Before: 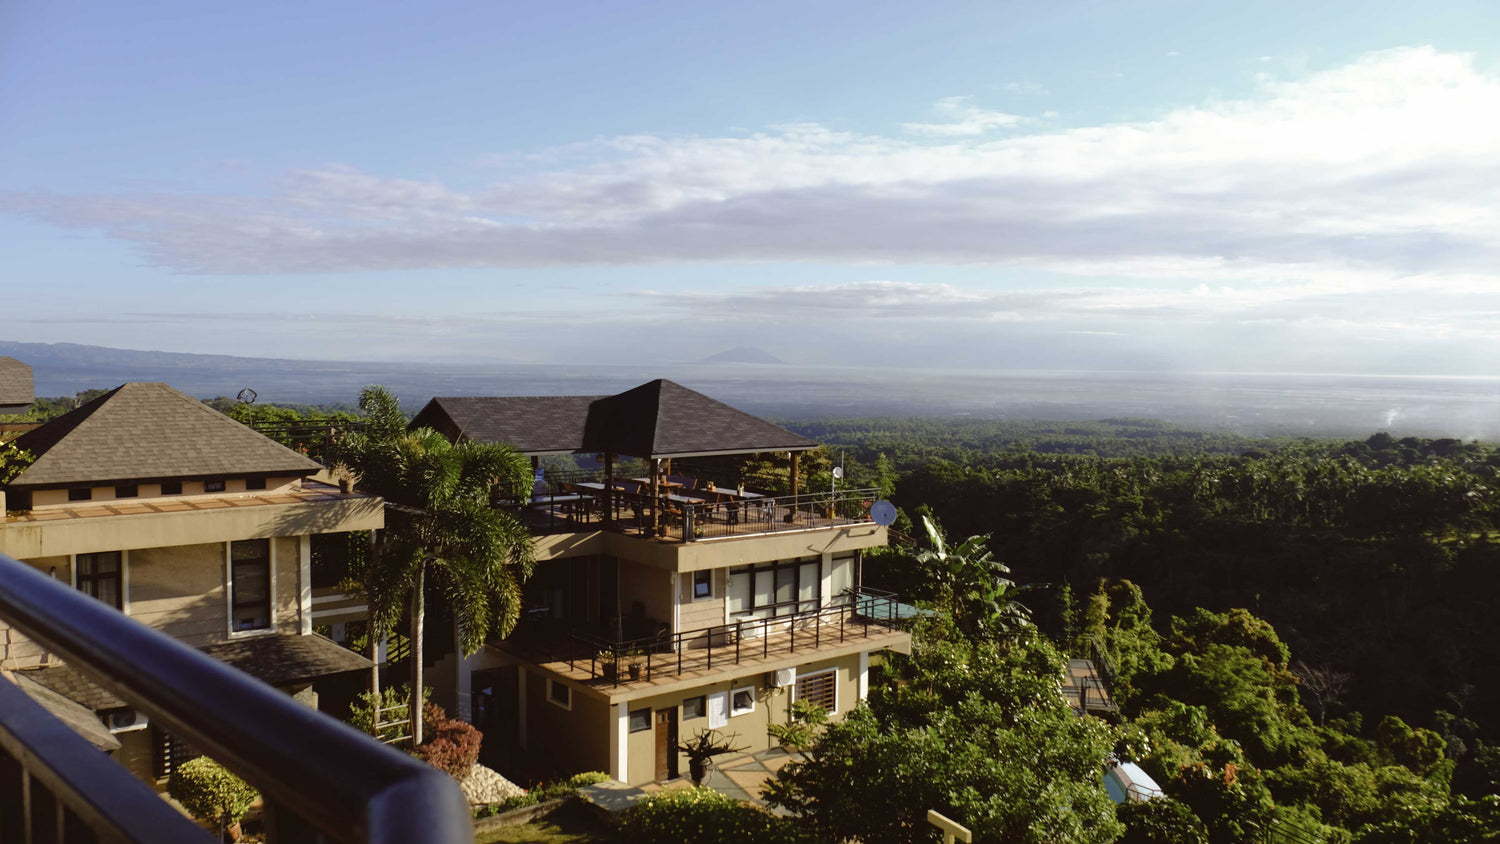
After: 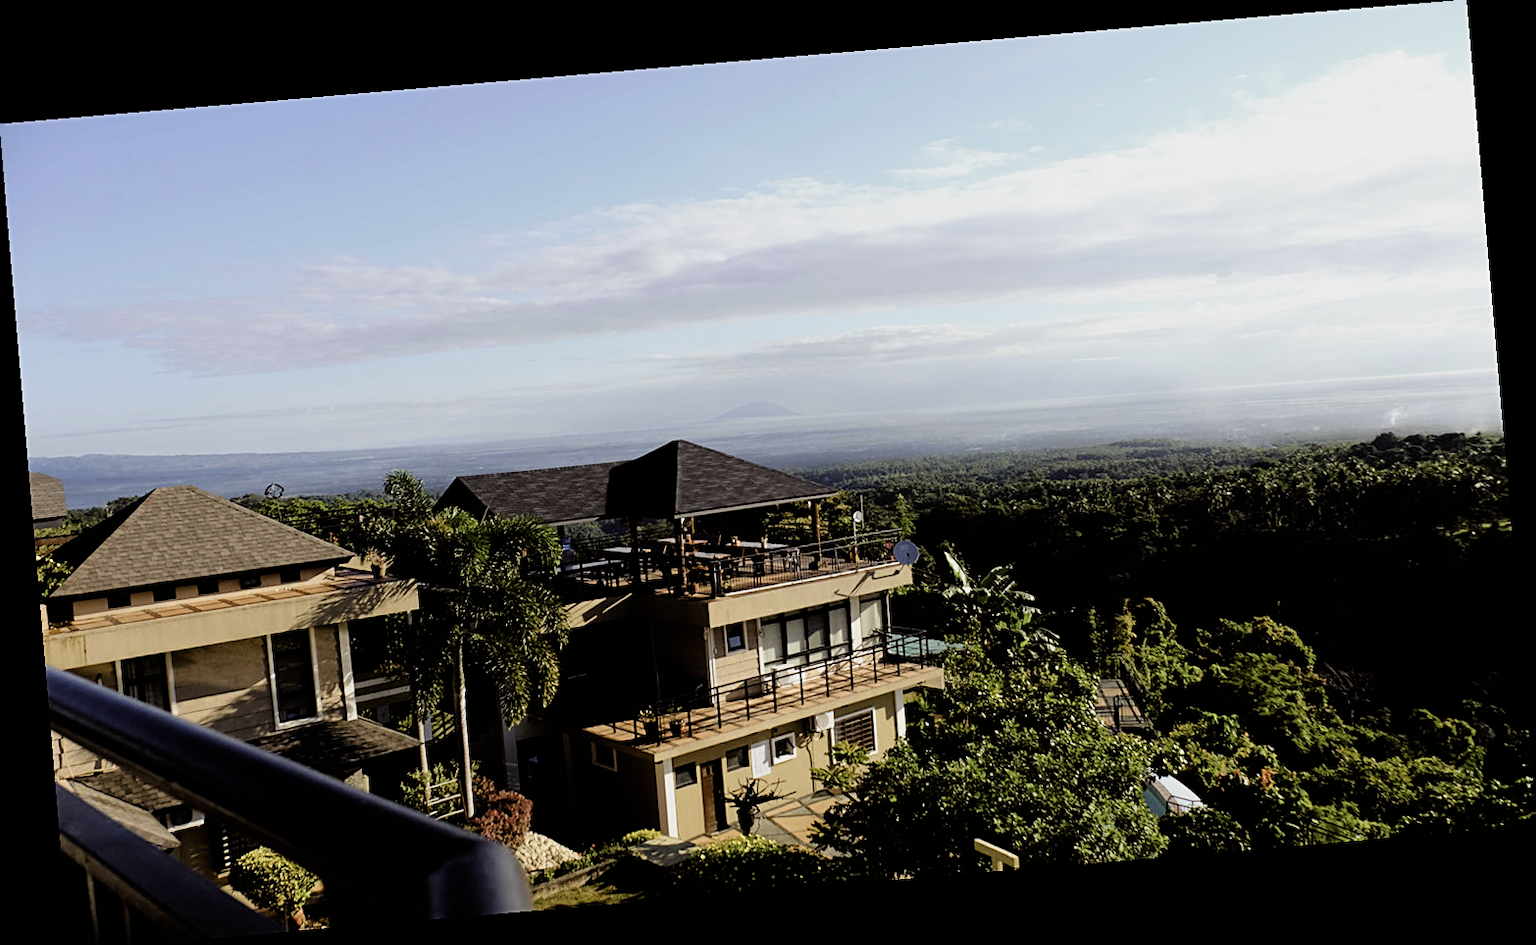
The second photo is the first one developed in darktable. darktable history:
sharpen: on, module defaults
rotate and perspective: rotation -4.86°, automatic cropping off
crop: top 0.05%, bottom 0.098%
filmic rgb: black relative exposure -5 EV, white relative exposure 3.5 EV, hardness 3.19, contrast 1.4, highlights saturation mix -50%
